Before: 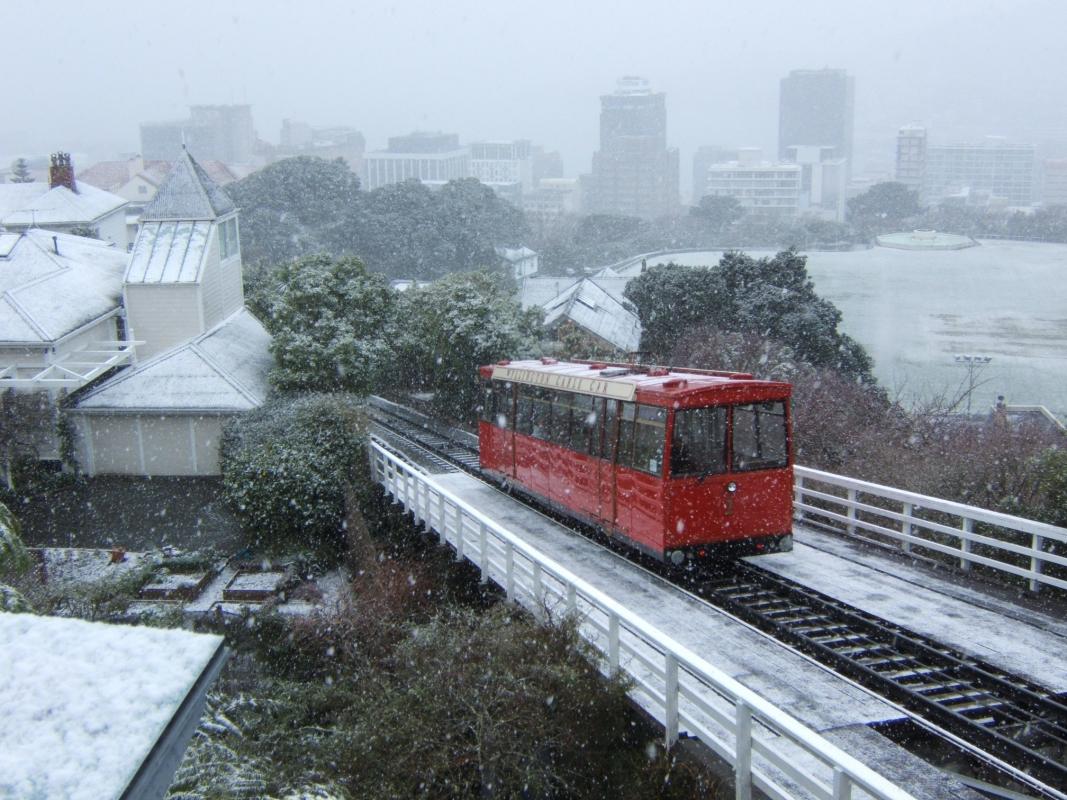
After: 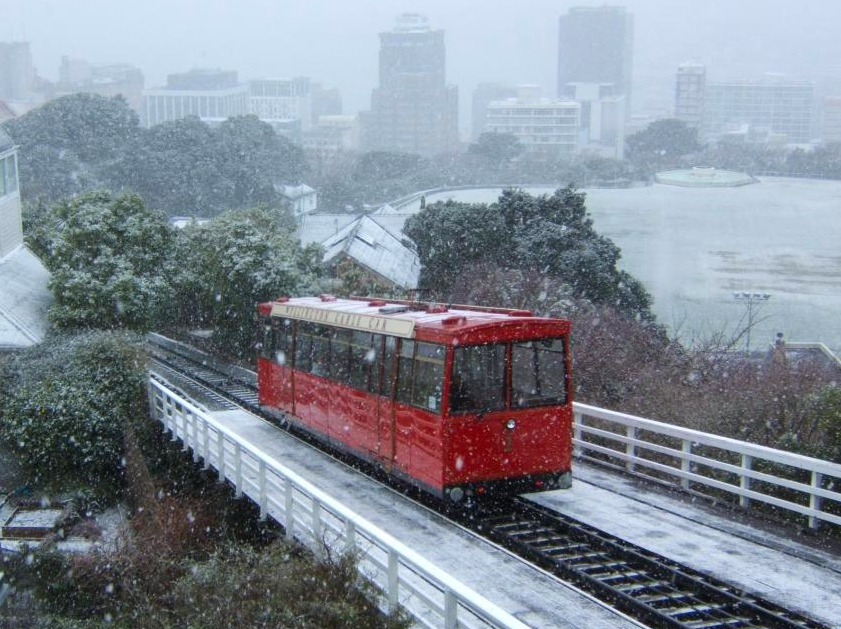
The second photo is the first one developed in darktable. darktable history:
crop and rotate: left 20.74%, top 7.912%, right 0.375%, bottom 13.378%
contrast brightness saturation: contrast 0.04, saturation 0.16
